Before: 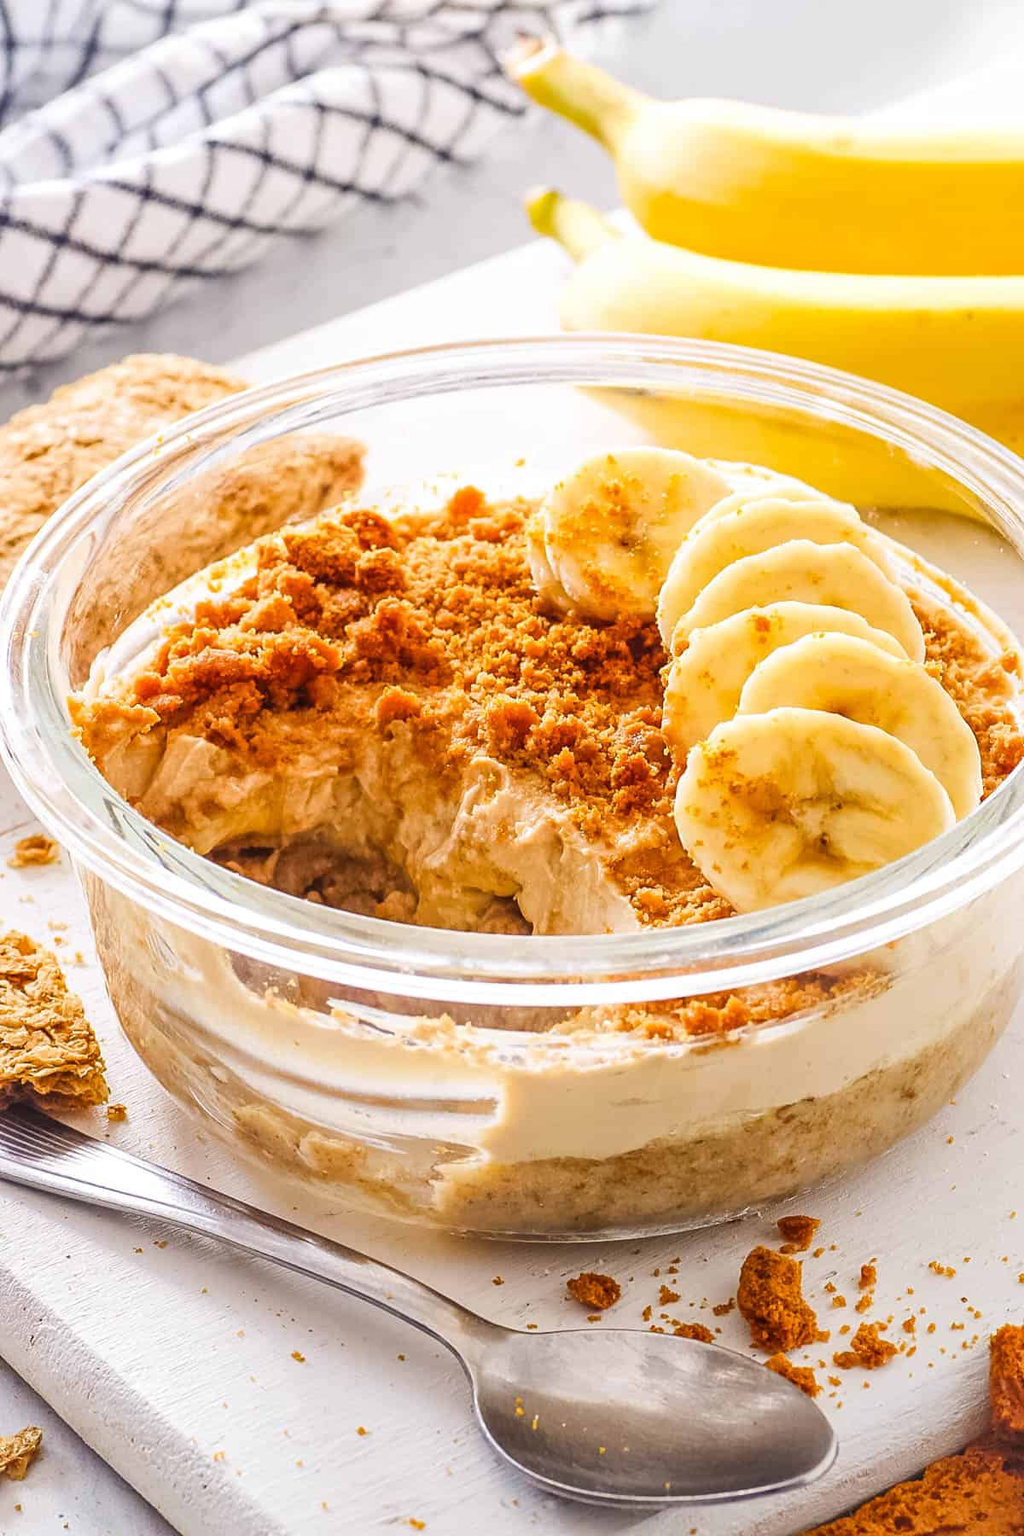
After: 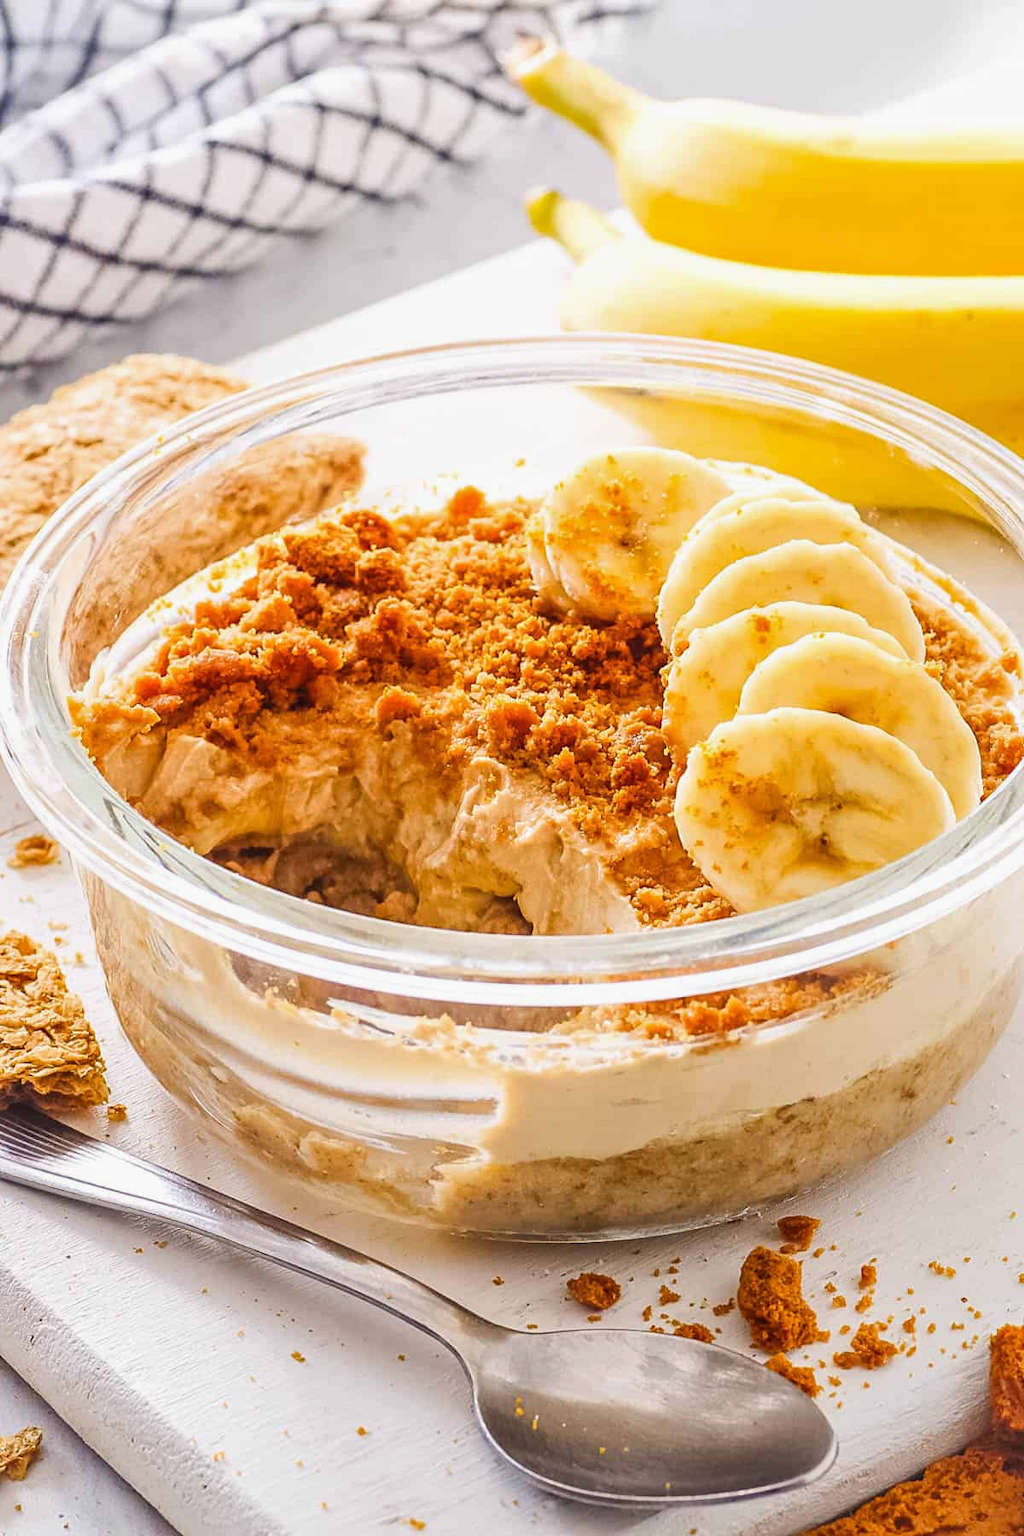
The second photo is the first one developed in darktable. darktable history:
tone equalizer: -7 EV 0.179 EV, -6 EV 0.127 EV, -5 EV 0.075 EV, -4 EV 0.053 EV, -2 EV -0.031 EV, -1 EV -0.026 EV, +0 EV -0.079 EV
